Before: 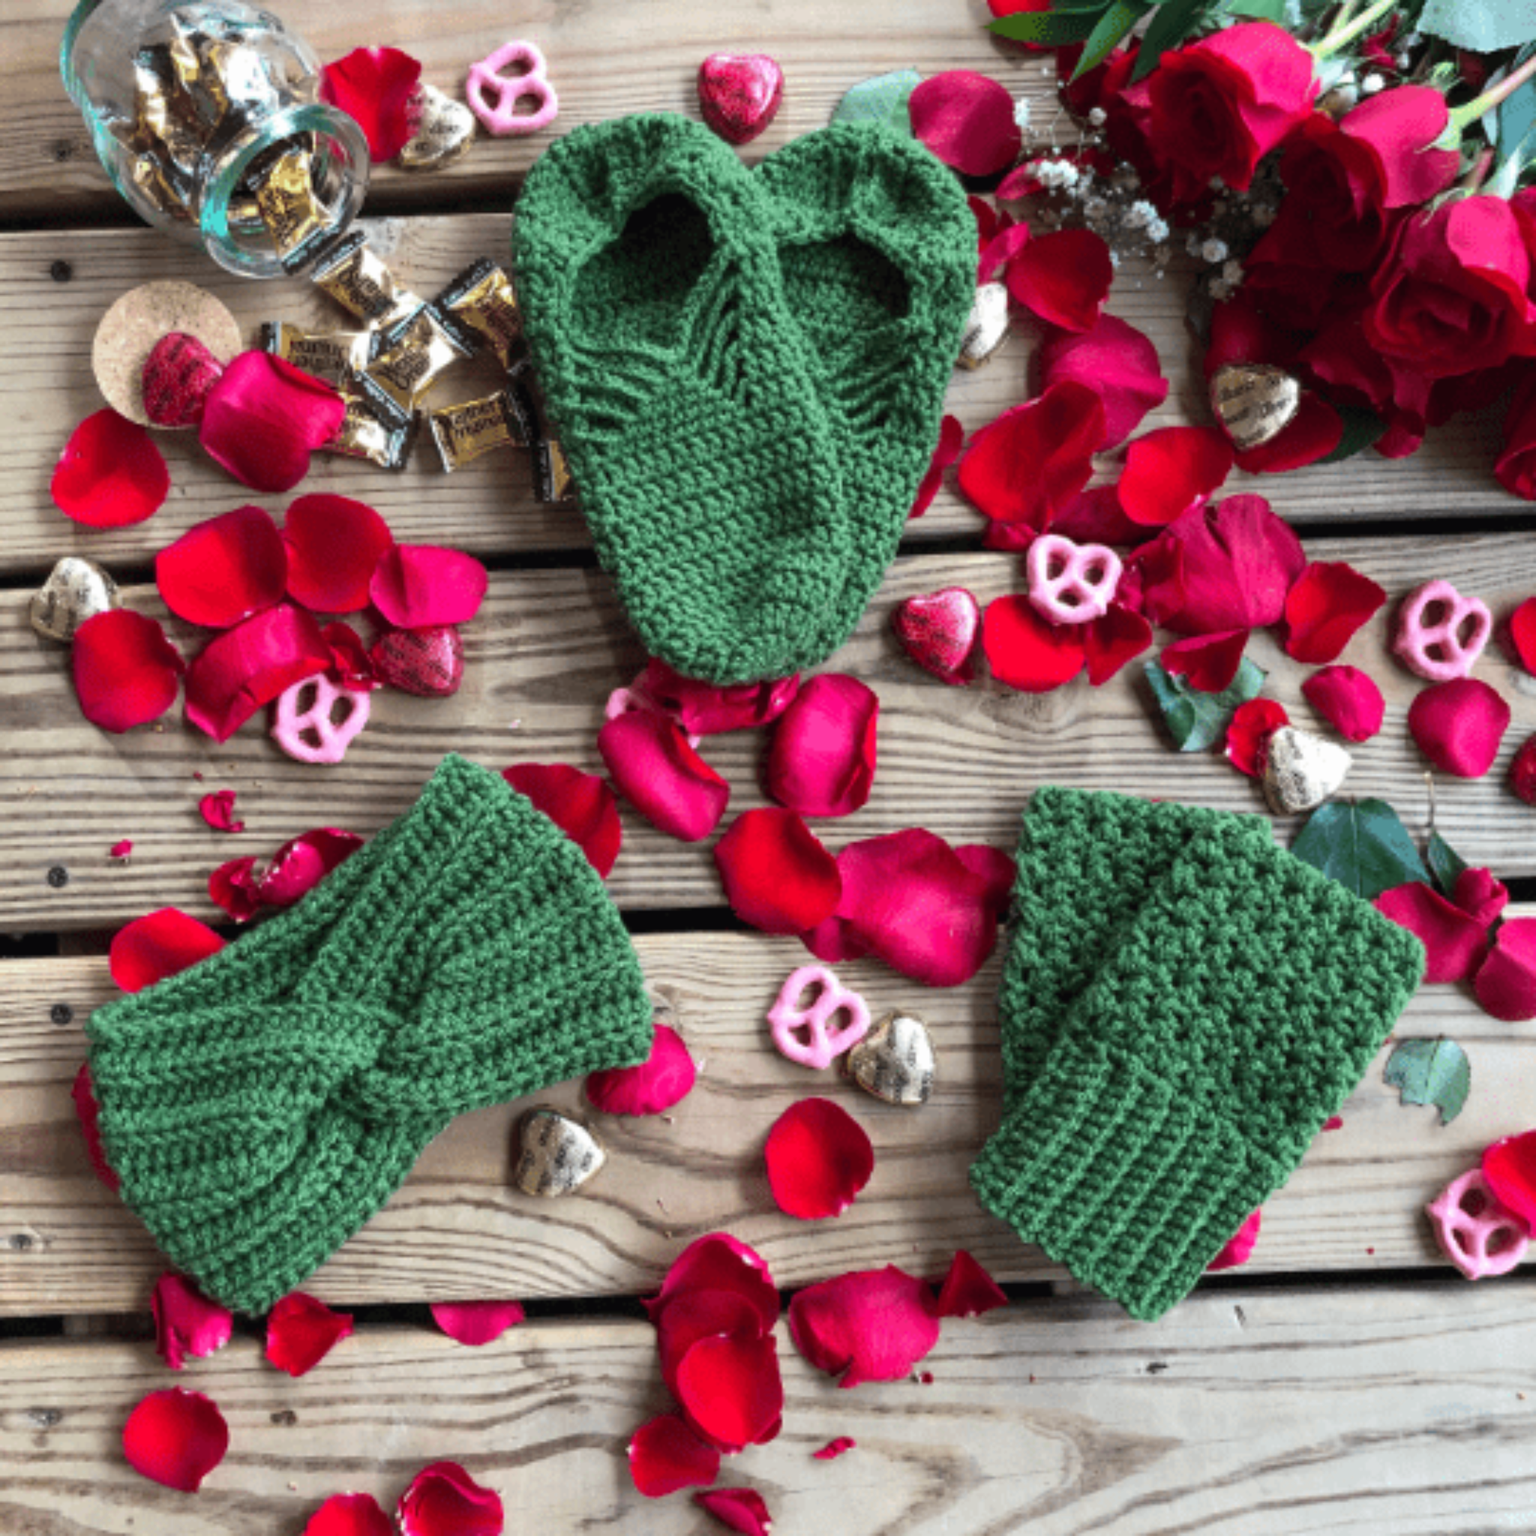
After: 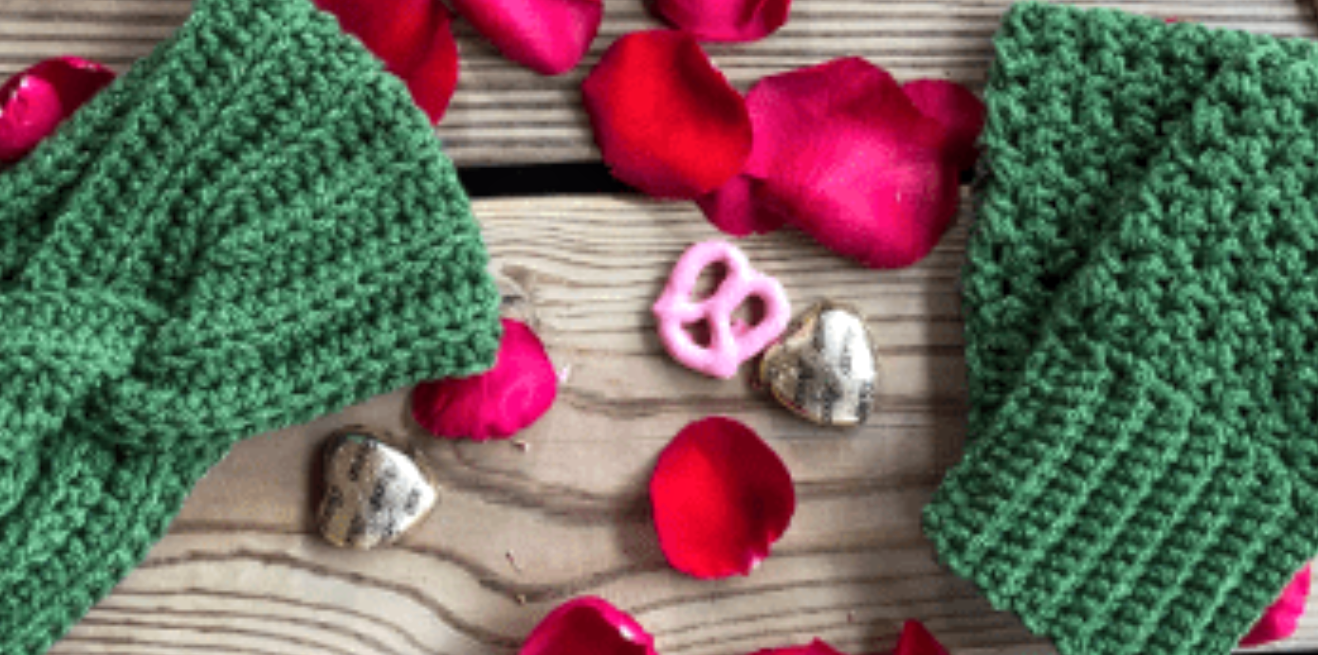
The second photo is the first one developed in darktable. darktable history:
local contrast: highlights 100%, shadows 100%, detail 120%, midtone range 0.2
crop: left 18.091%, top 51.13%, right 17.525%, bottom 16.85%
